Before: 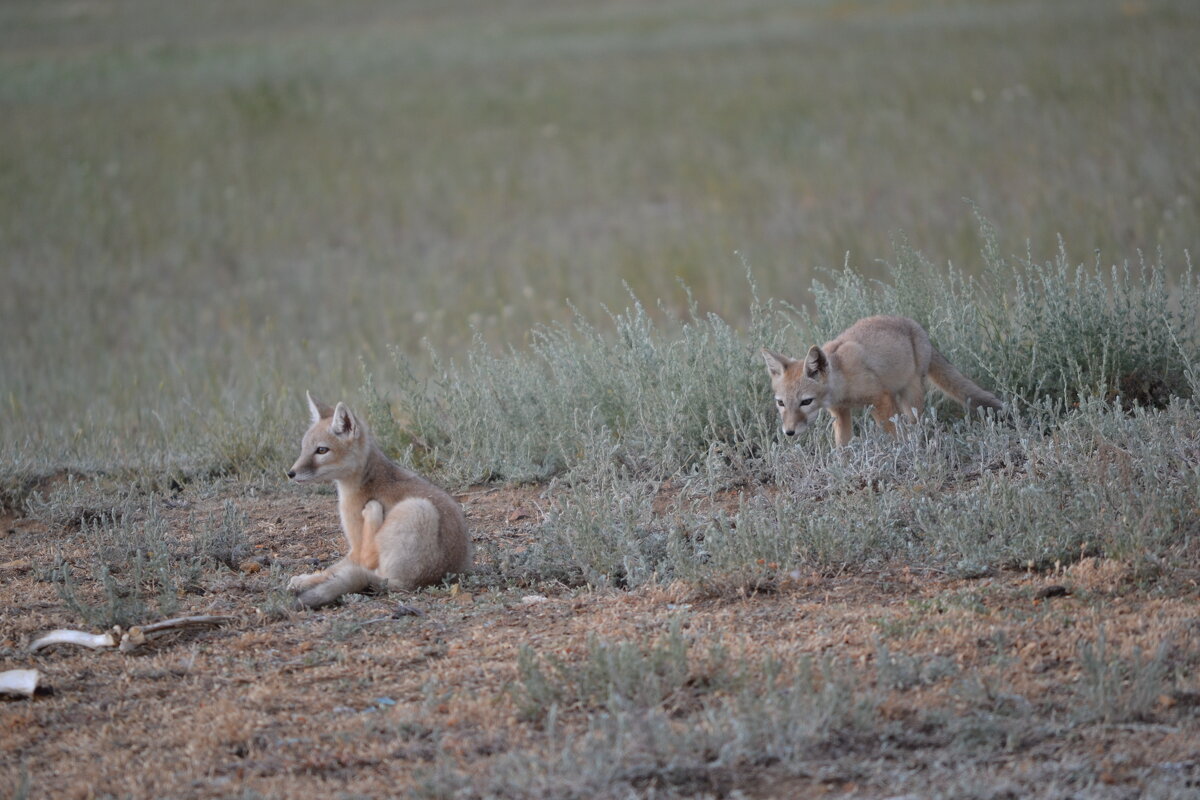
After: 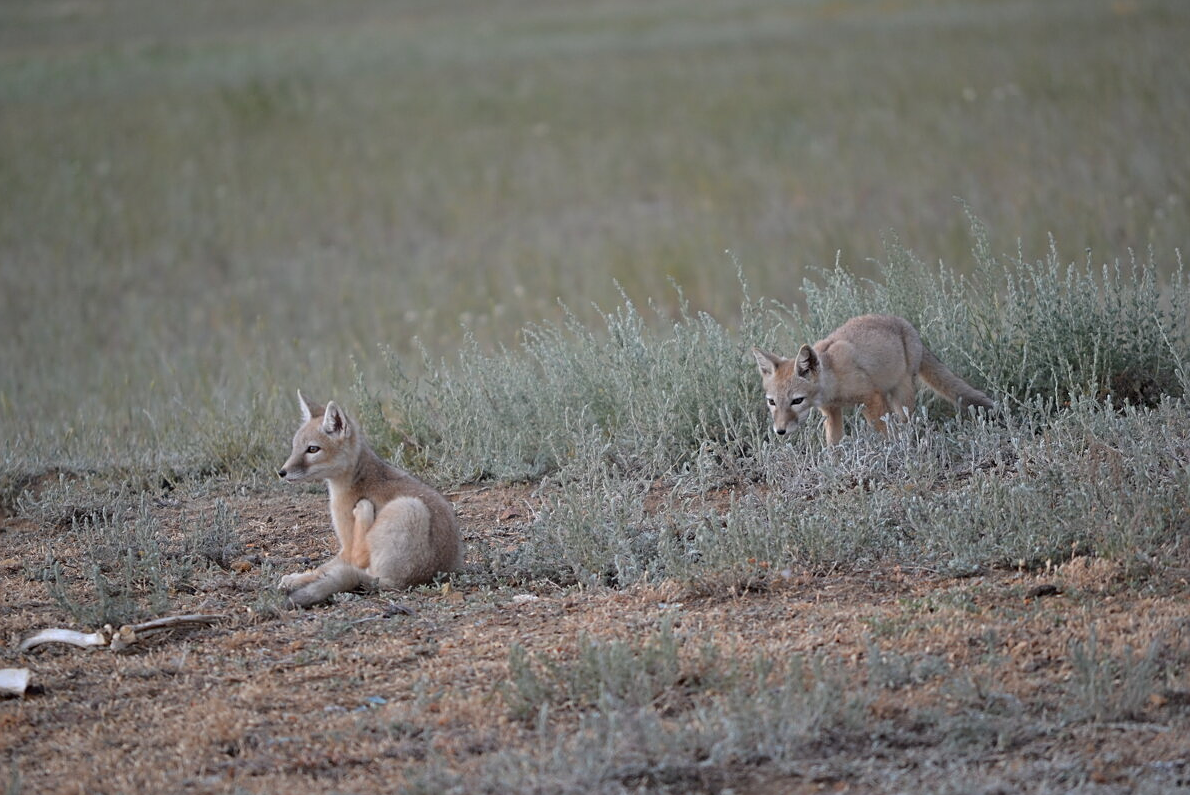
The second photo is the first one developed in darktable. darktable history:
sharpen: on, module defaults
crop and rotate: left 0.816%, top 0.198%, bottom 0.36%
